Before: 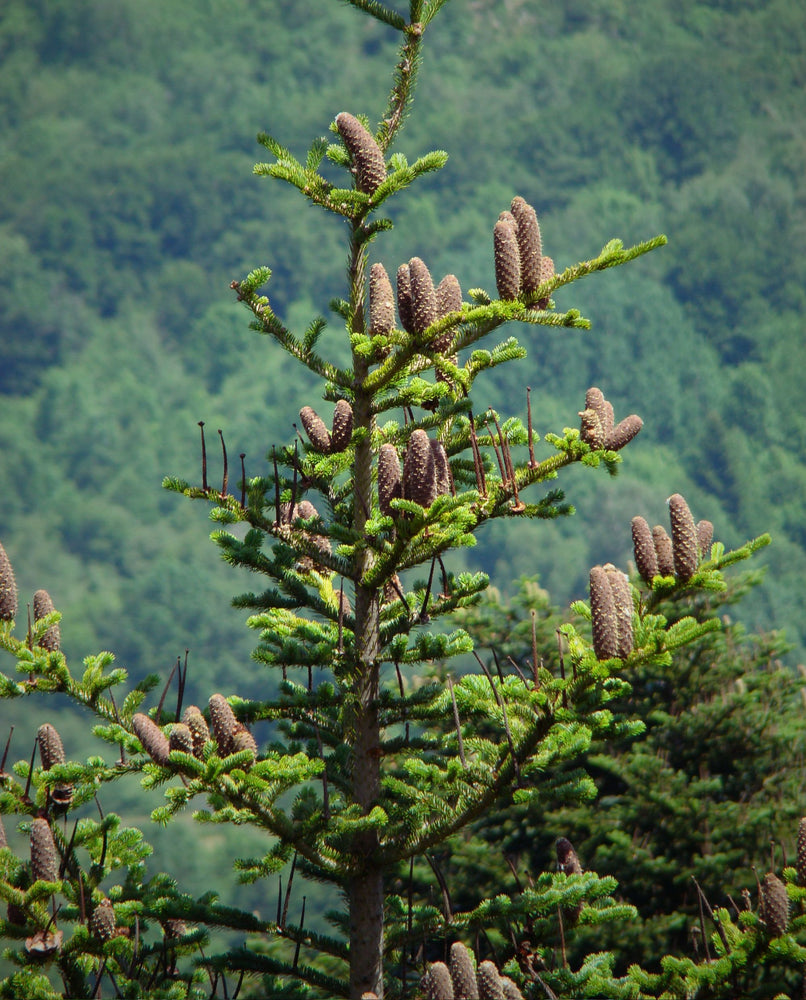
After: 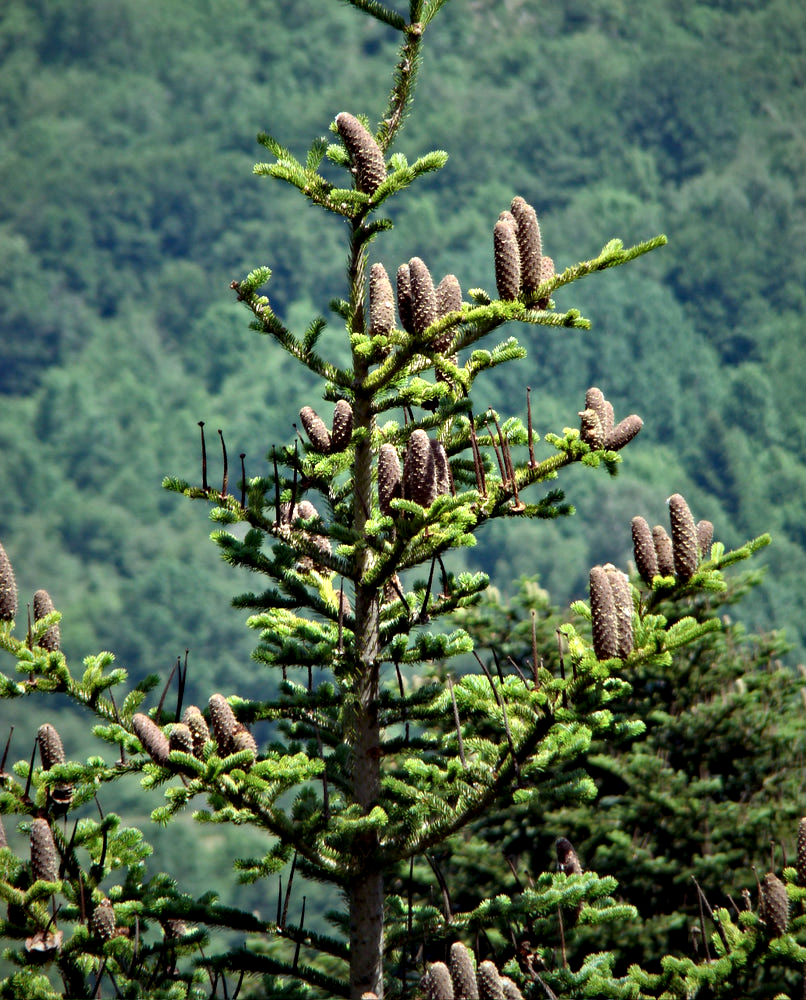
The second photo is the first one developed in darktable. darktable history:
contrast equalizer: y [[0.511, 0.558, 0.631, 0.632, 0.559, 0.512], [0.5 ×6], [0.507, 0.559, 0.627, 0.644, 0.647, 0.647], [0 ×6], [0 ×6]]
white balance: red 0.982, blue 1.018
